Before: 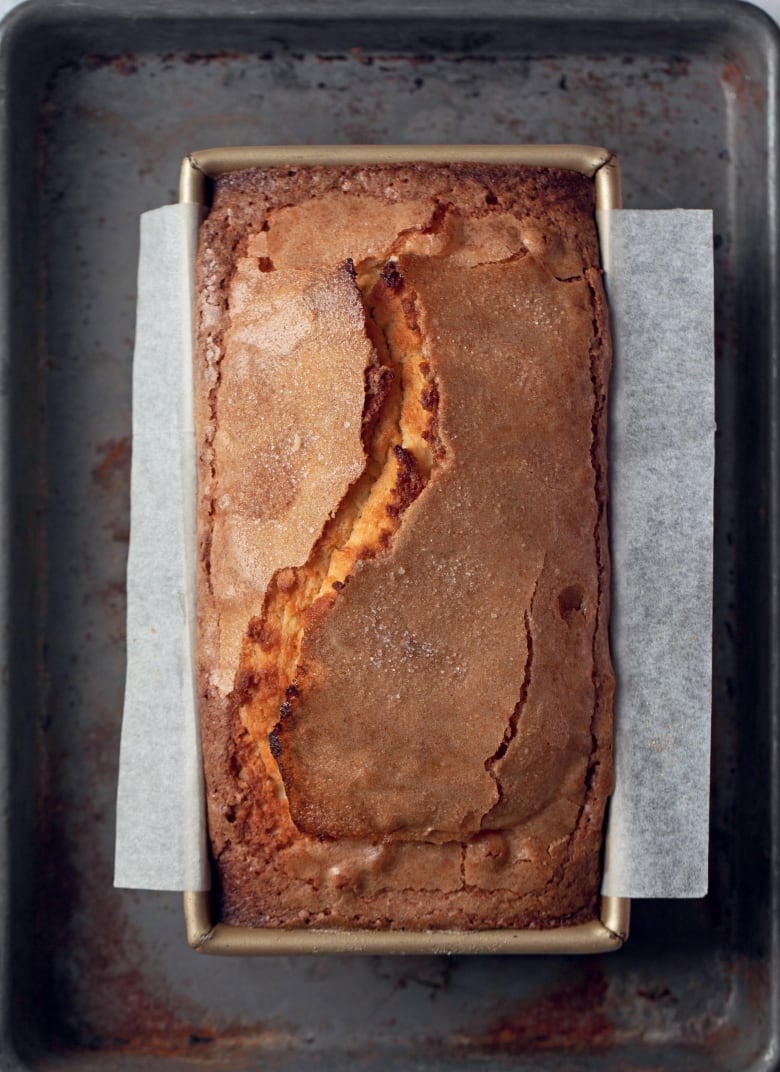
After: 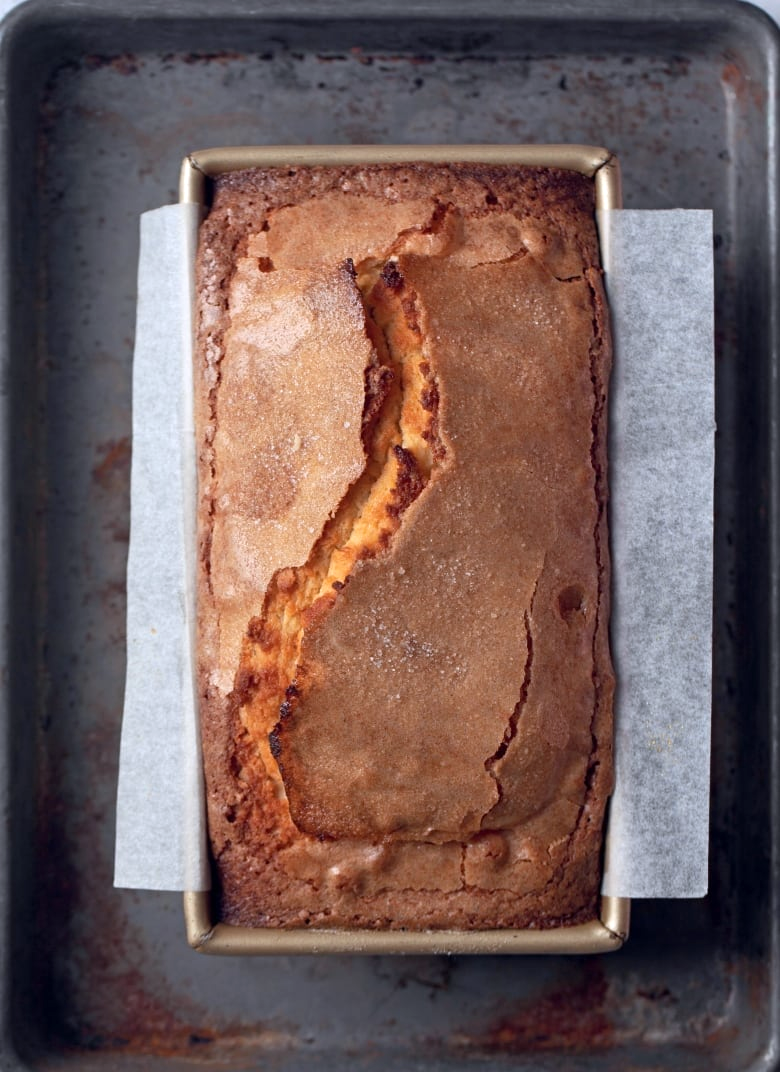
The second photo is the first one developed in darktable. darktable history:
white balance: red 0.984, blue 1.059
exposure: exposure 0.236 EV, compensate highlight preservation false
